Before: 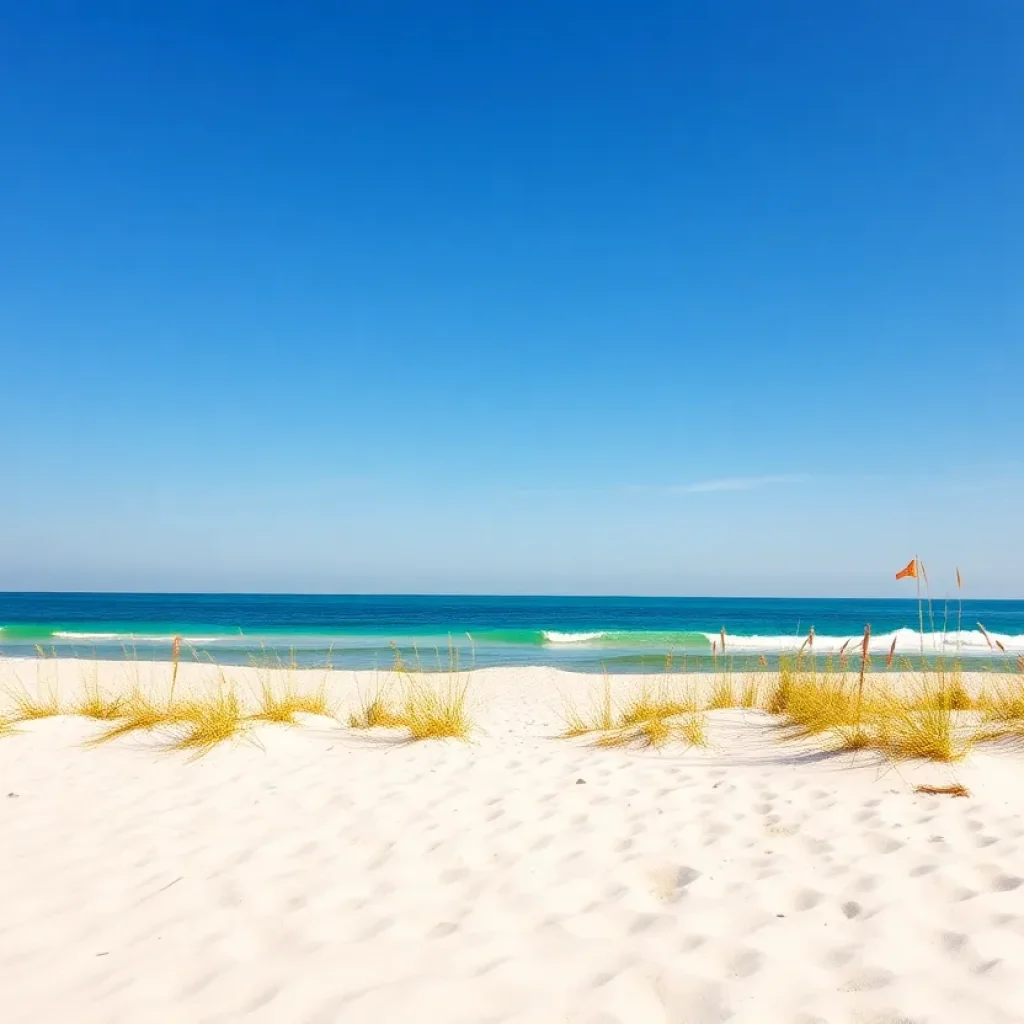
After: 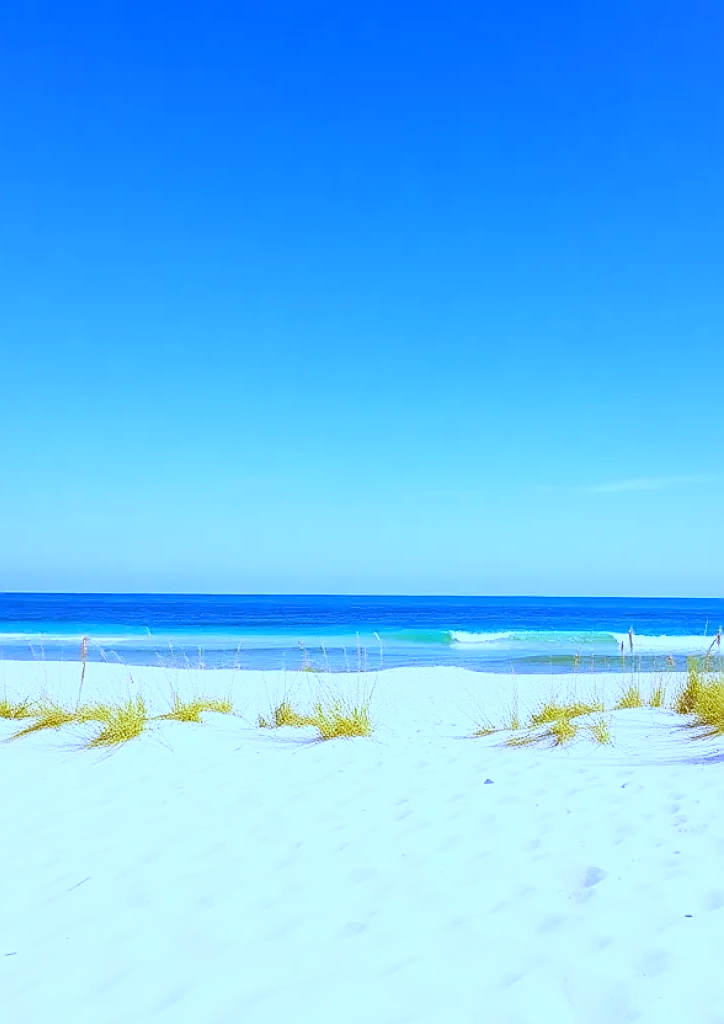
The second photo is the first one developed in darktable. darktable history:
sharpen: on, module defaults
crop and rotate: left 9.061%, right 20.142%
white balance: red 0.766, blue 1.537
base curve: curves: ch0 [(0, 0) (0.666, 0.806) (1, 1)]
